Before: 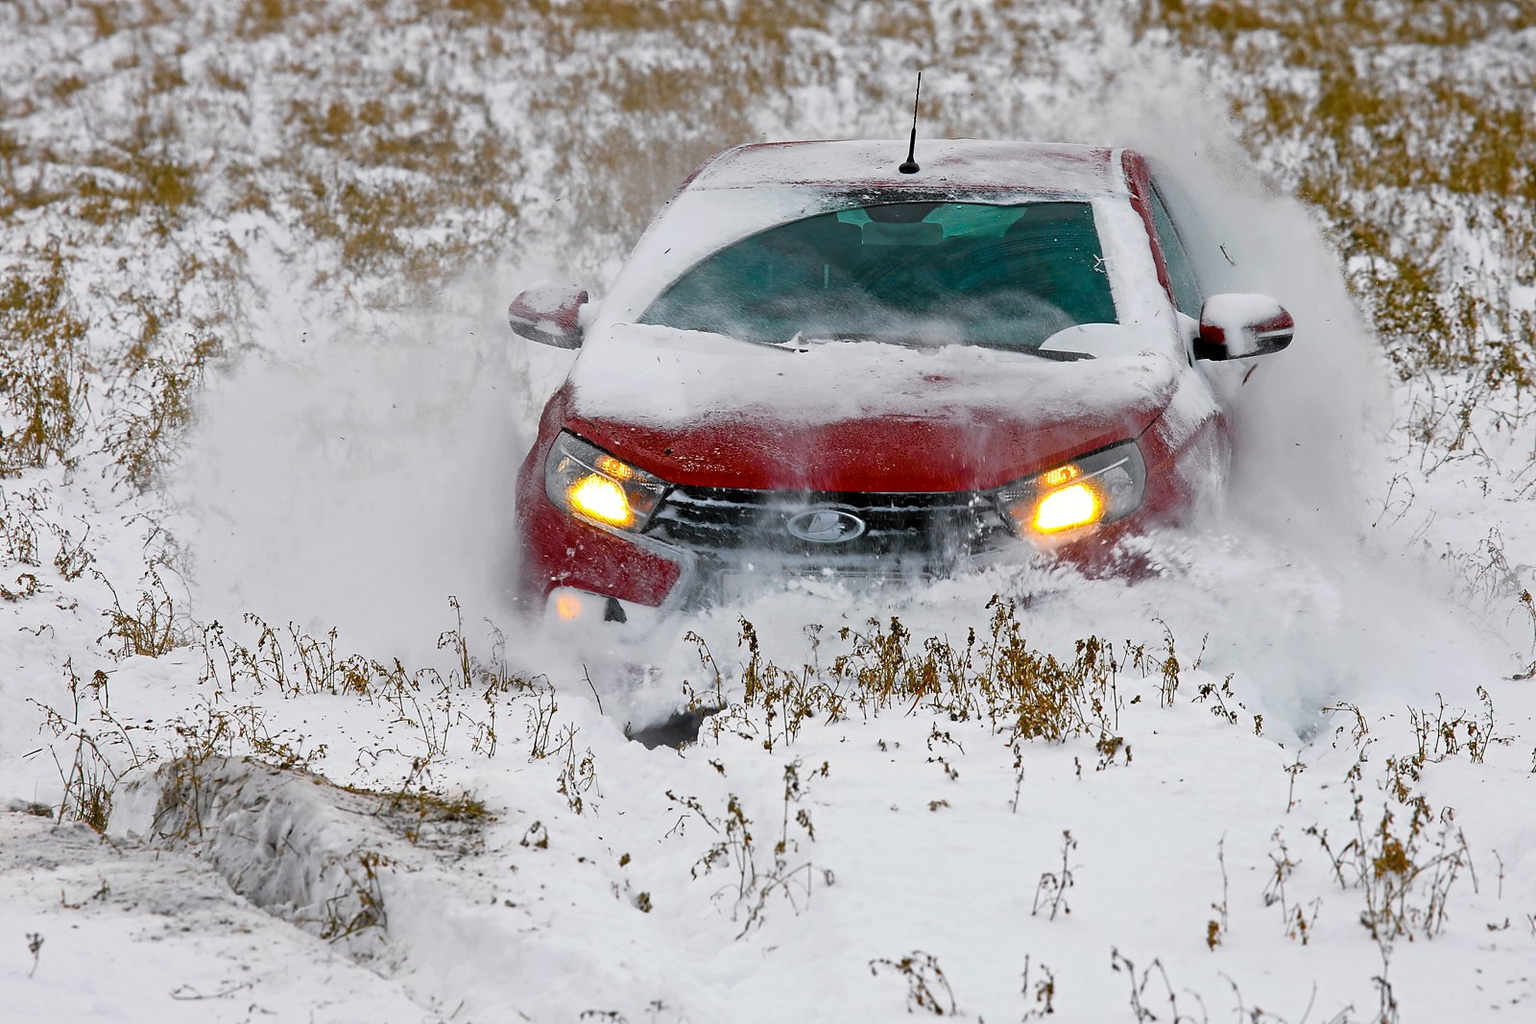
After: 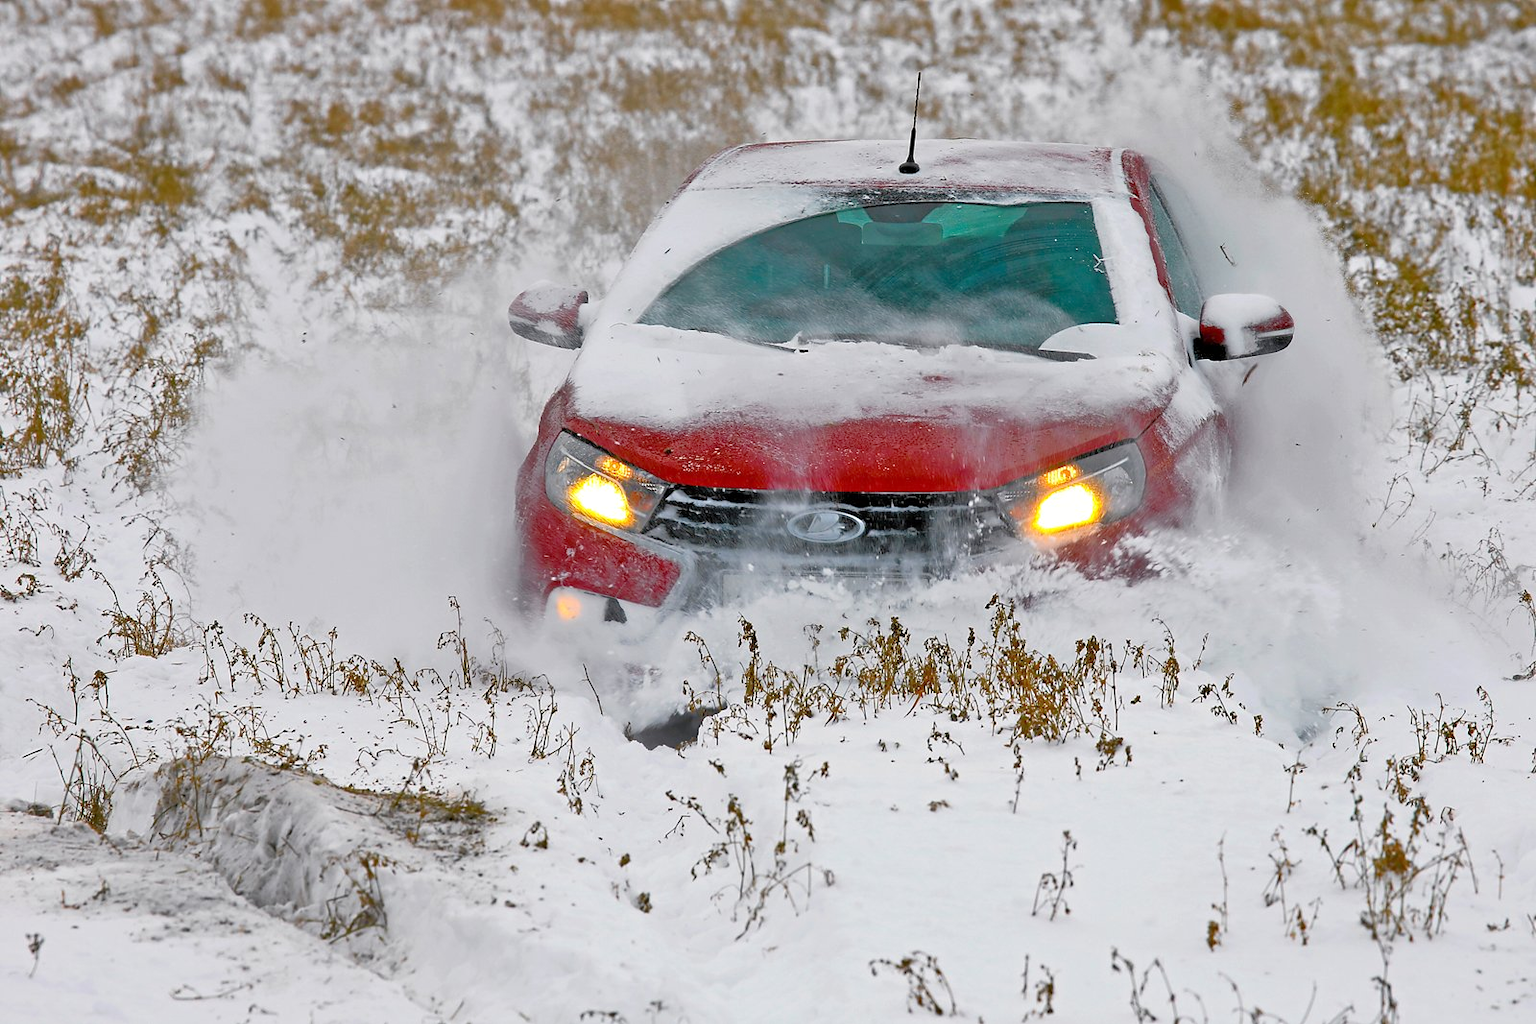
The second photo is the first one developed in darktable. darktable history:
tone equalizer: -7 EV 0.143 EV, -6 EV 0.626 EV, -5 EV 1.16 EV, -4 EV 1.3 EV, -3 EV 1.12 EV, -2 EV 0.6 EV, -1 EV 0.149 EV
